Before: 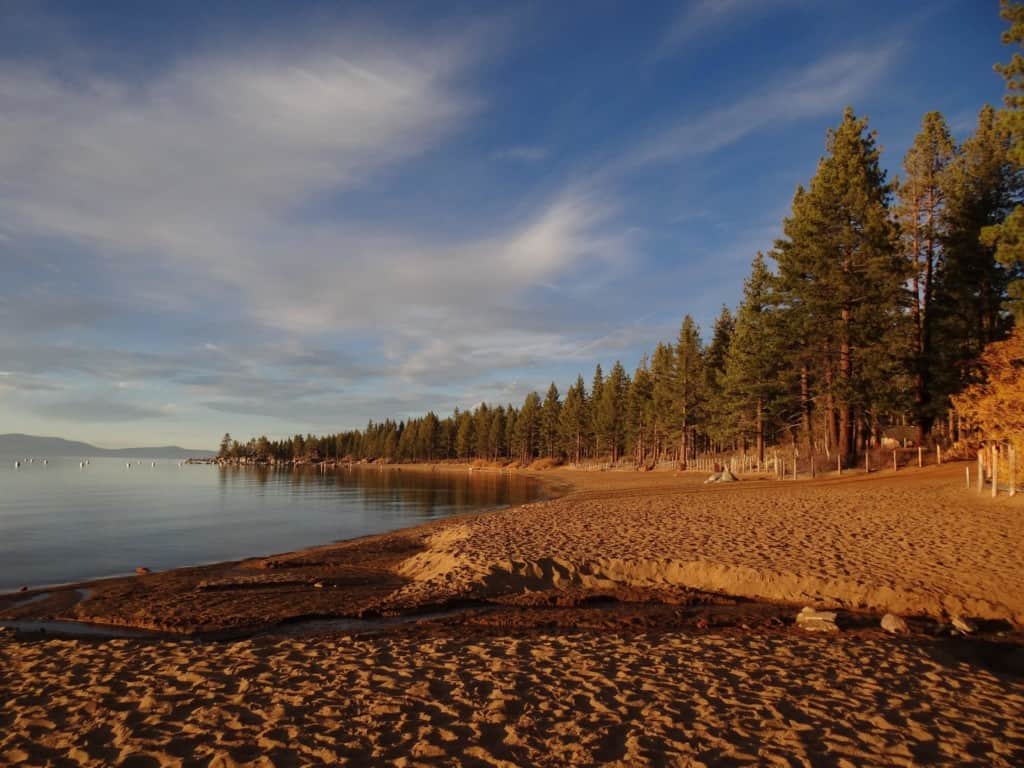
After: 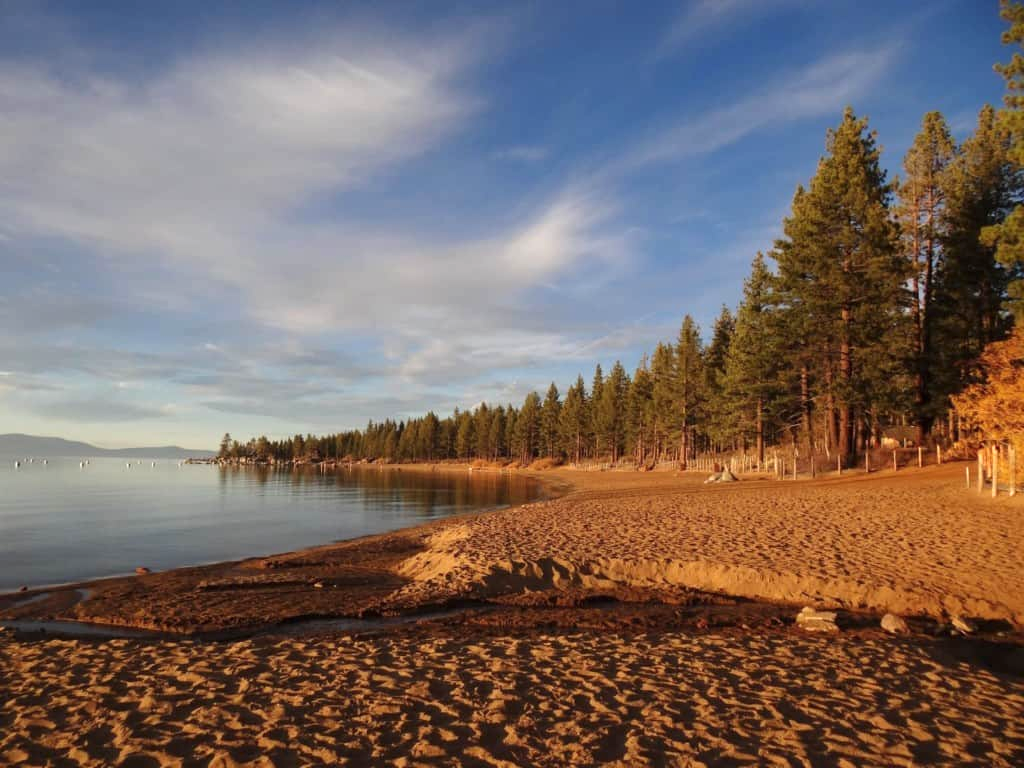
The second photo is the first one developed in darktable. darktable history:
color correction: saturation 0.99
exposure: black level correction 0, exposure 0.5 EV, compensate exposure bias true, compensate highlight preservation false
